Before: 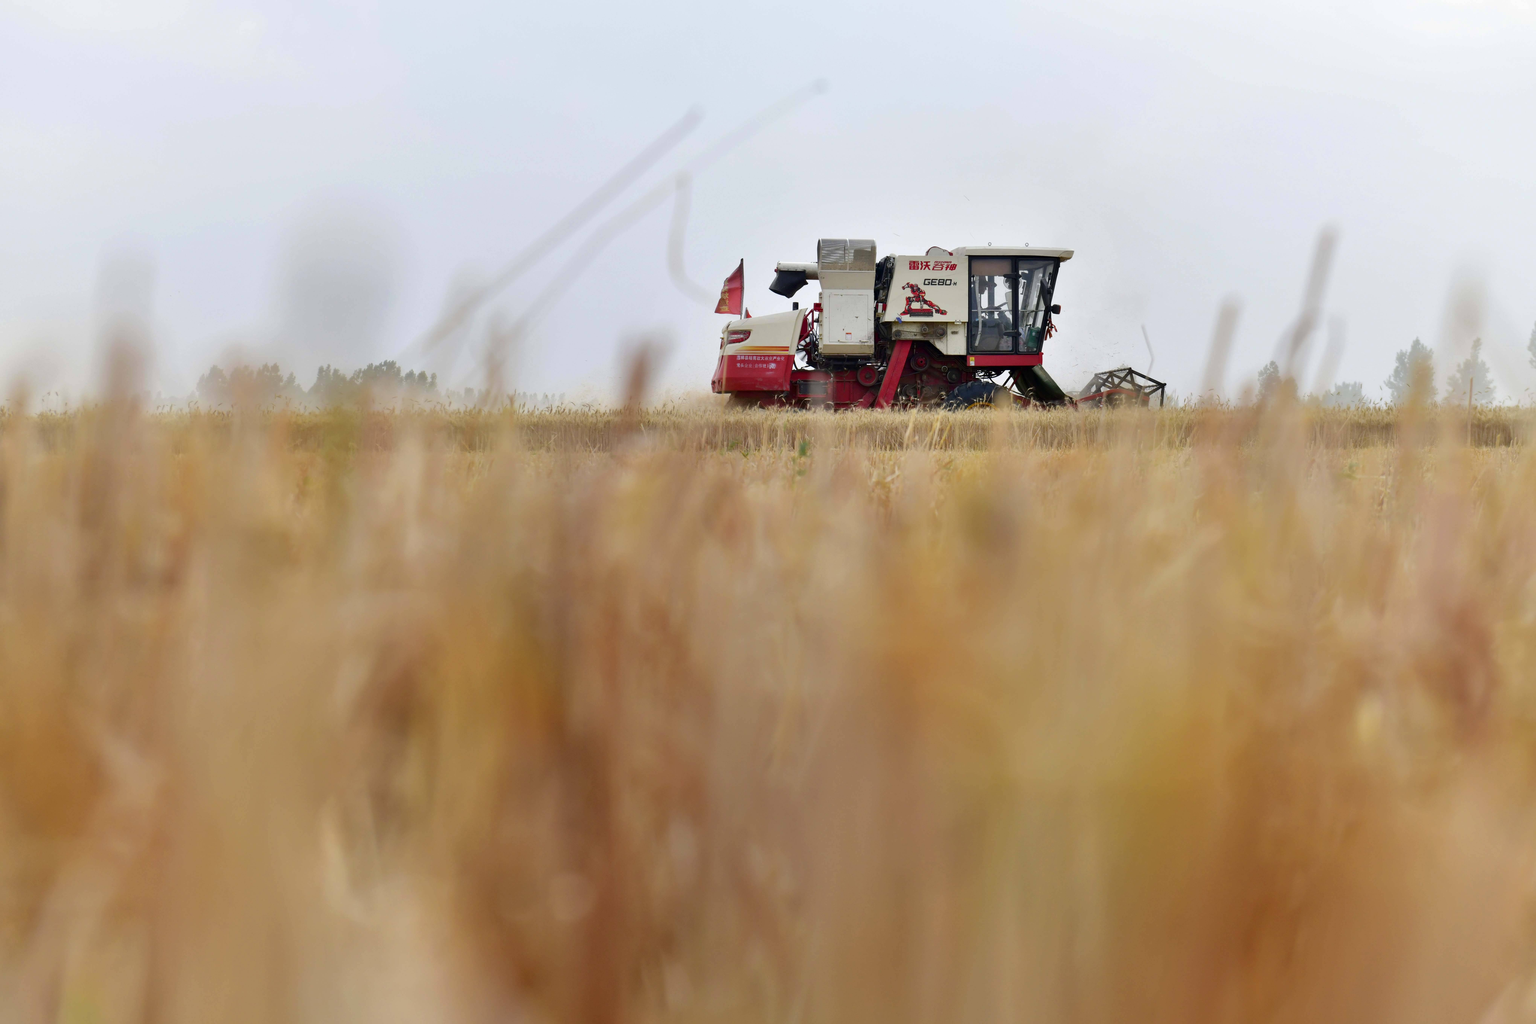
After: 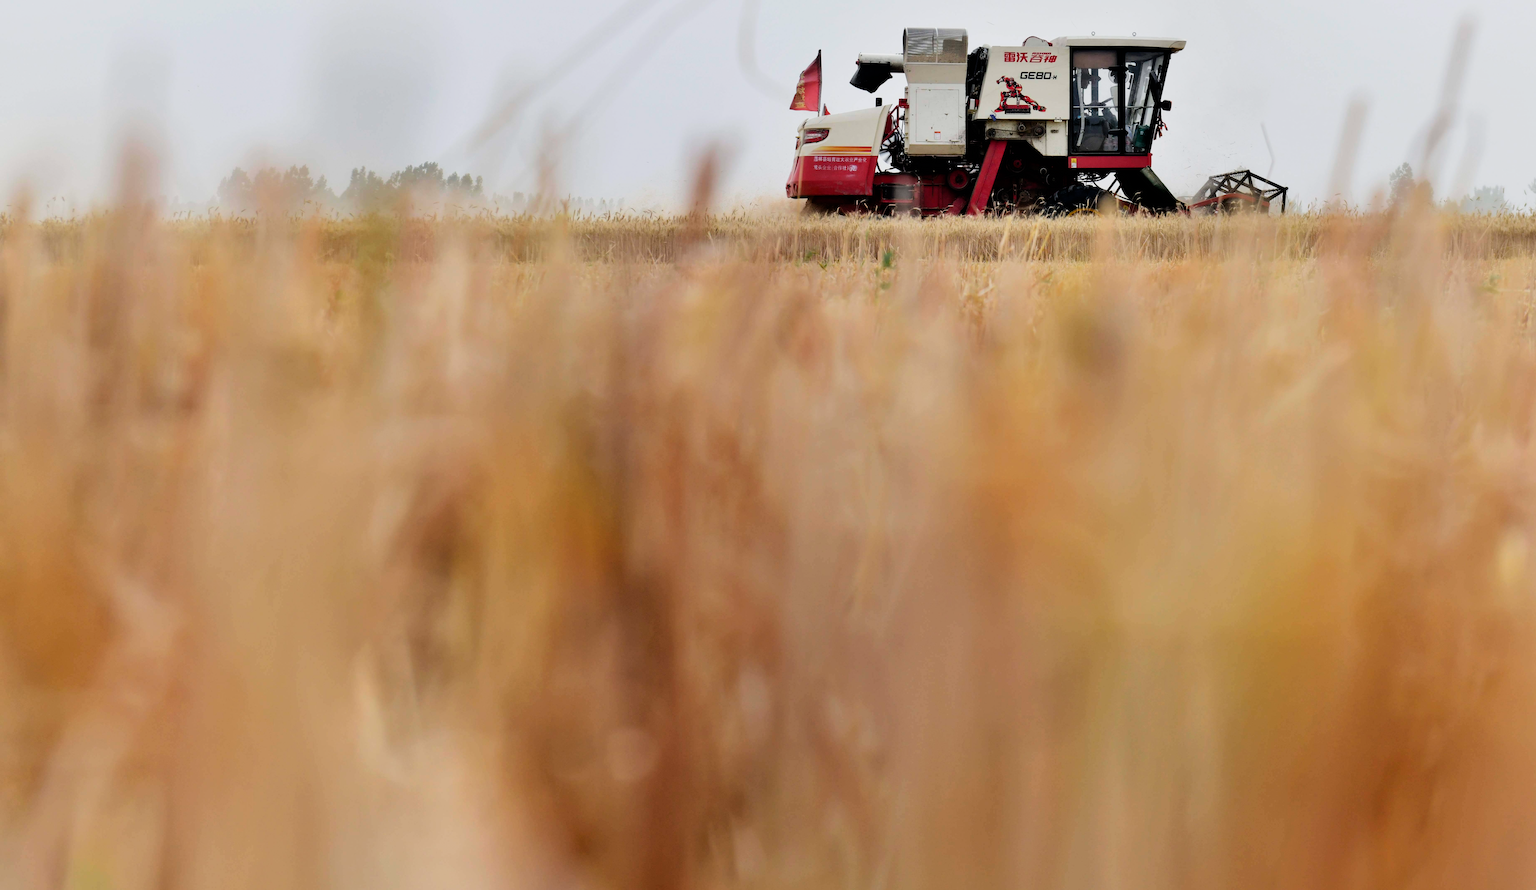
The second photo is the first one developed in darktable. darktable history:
crop: top 20.916%, right 9.437%, bottom 0.316%
filmic rgb: black relative exposure -5 EV, white relative exposure 3.5 EV, hardness 3.19, contrast 1.4, highlights saturation mix -50%
